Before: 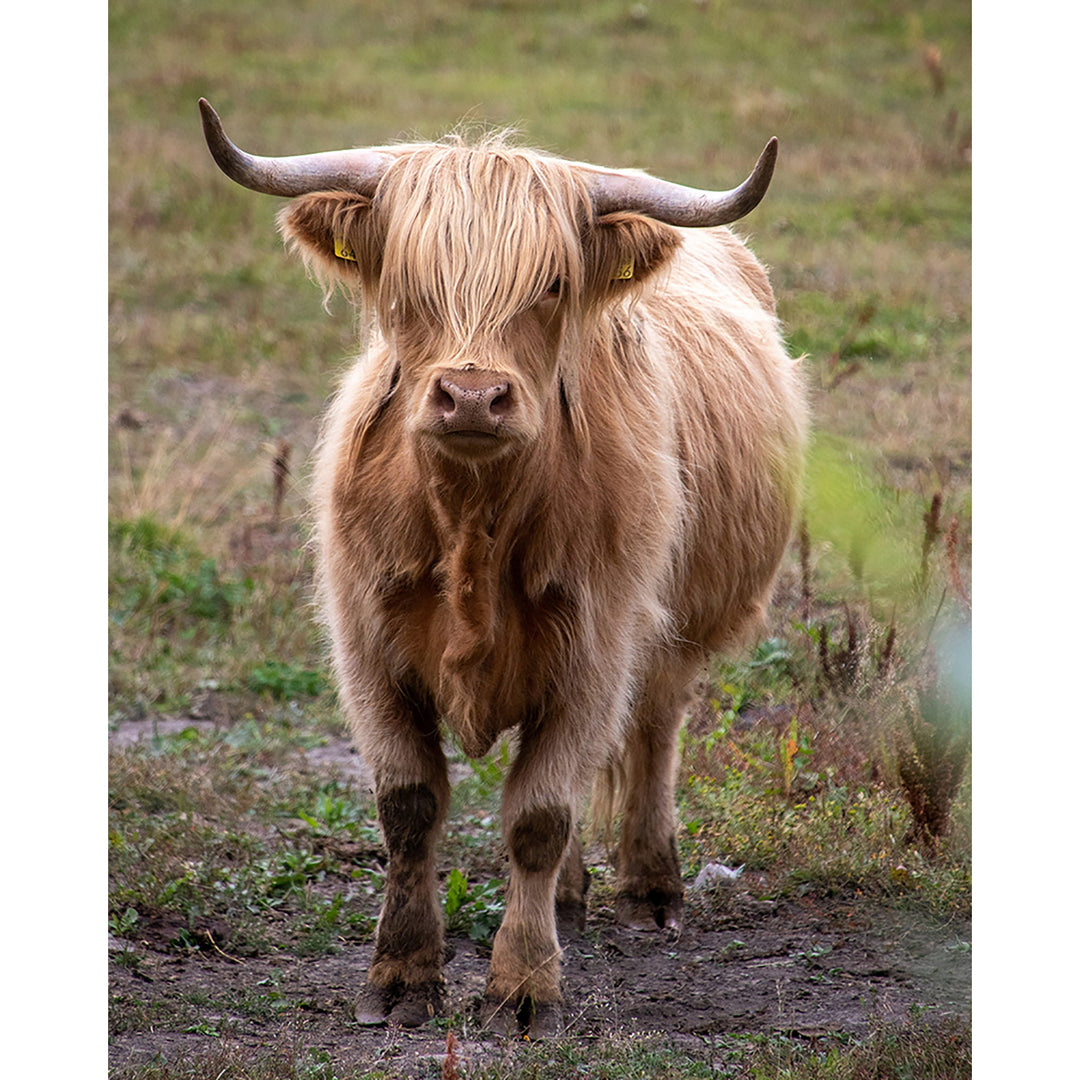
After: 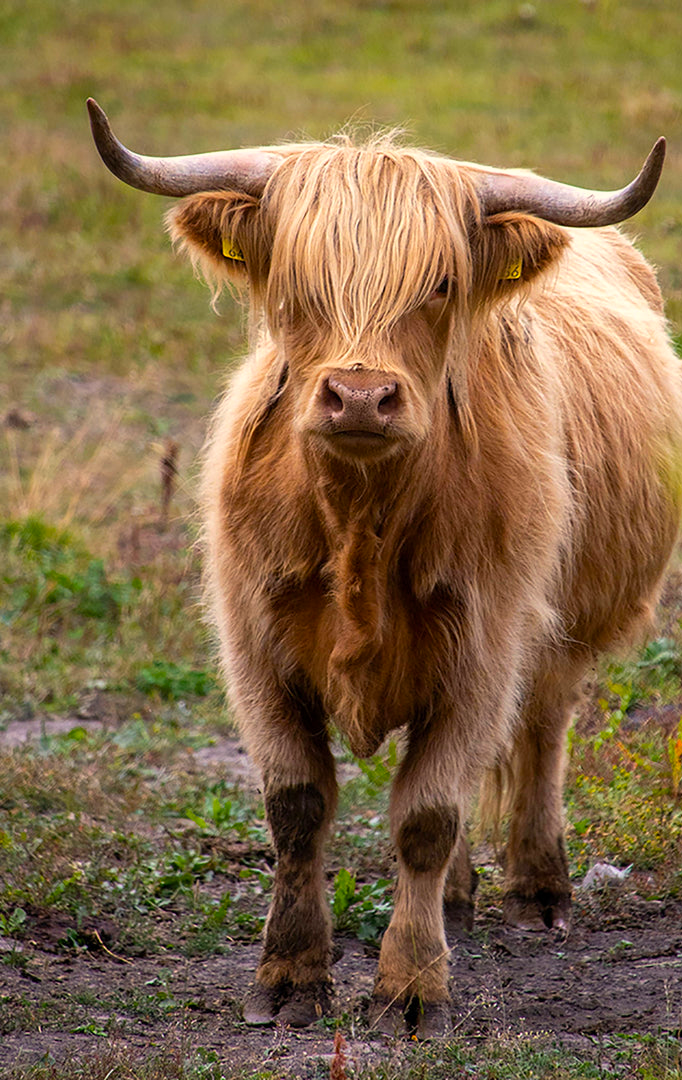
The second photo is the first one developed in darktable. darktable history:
crop: left 10.435%, right 26.346%
color balance rgb: highlights gain › chroma 3.074%, highlights gain › hue 78.22°, perceptual saturation grading › global saturation 25.103%, global vibrance 19.43%
